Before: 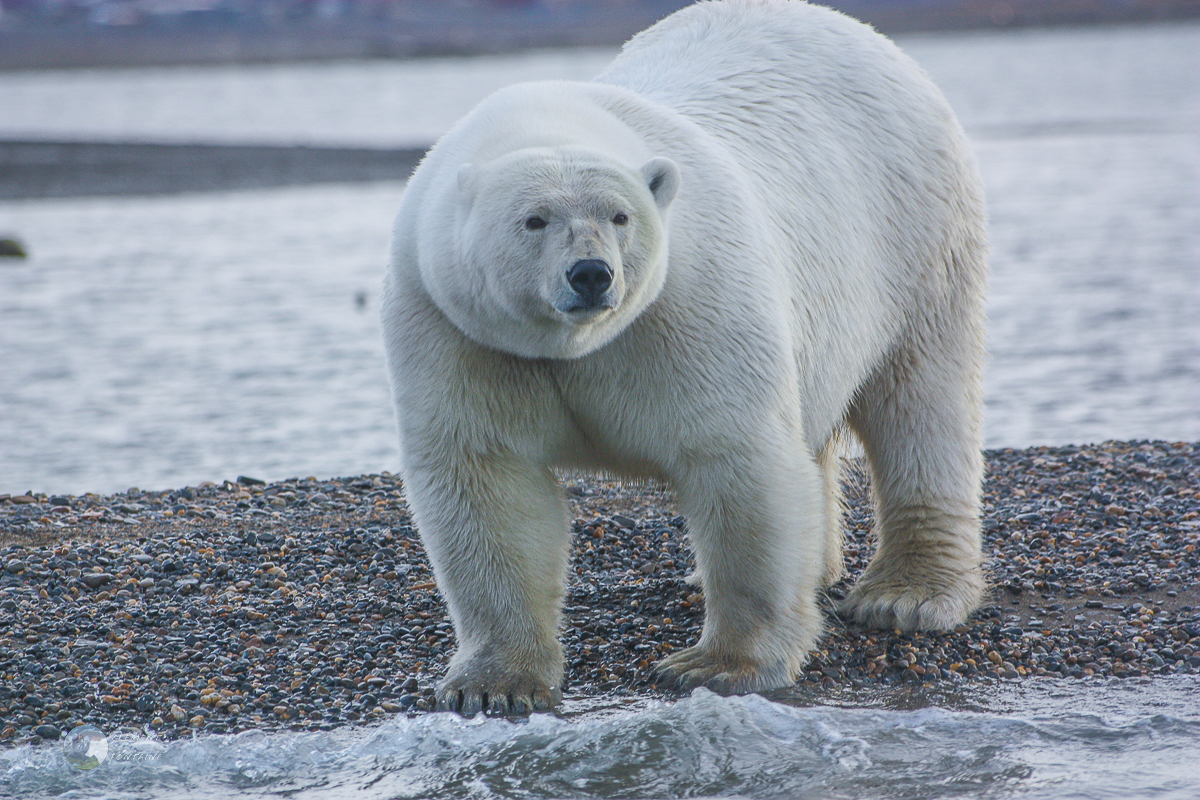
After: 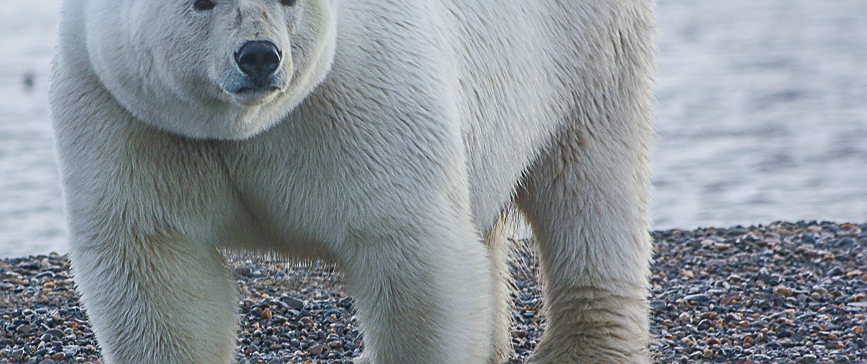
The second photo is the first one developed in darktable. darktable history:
crop and rotate: left 27.715%, top 27.436%, bottom 26.996%
sharpen: on, module defaults
